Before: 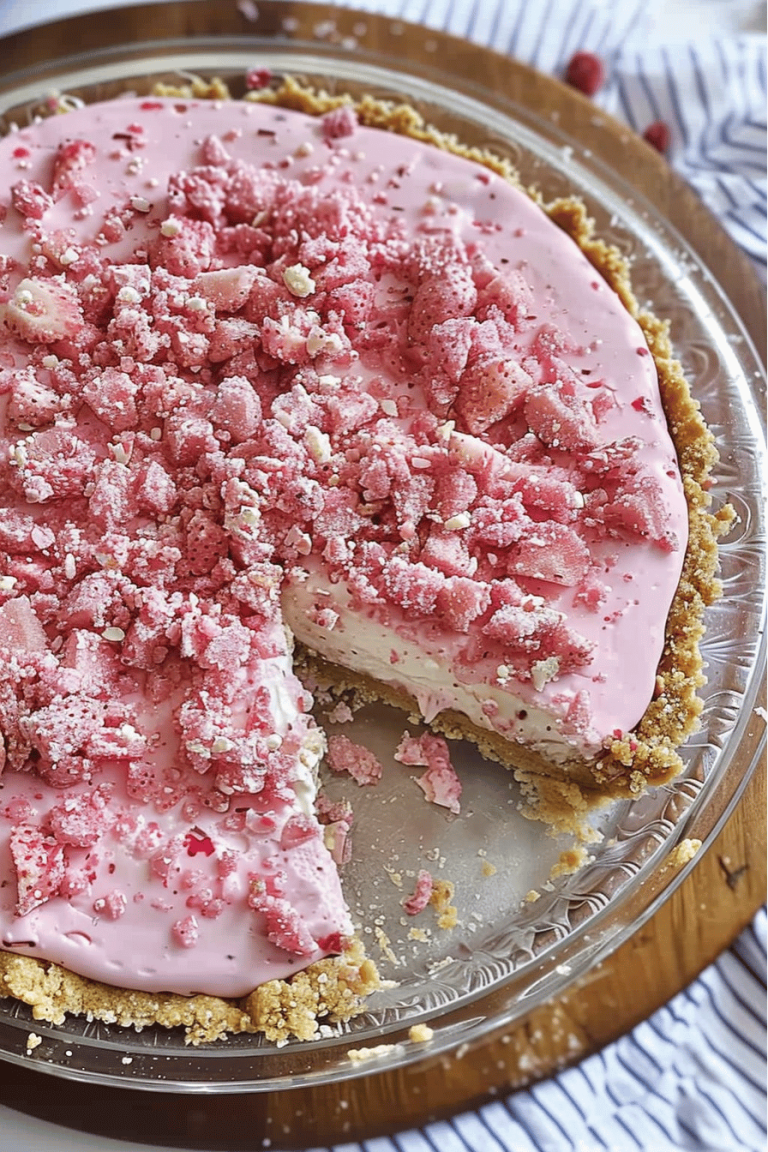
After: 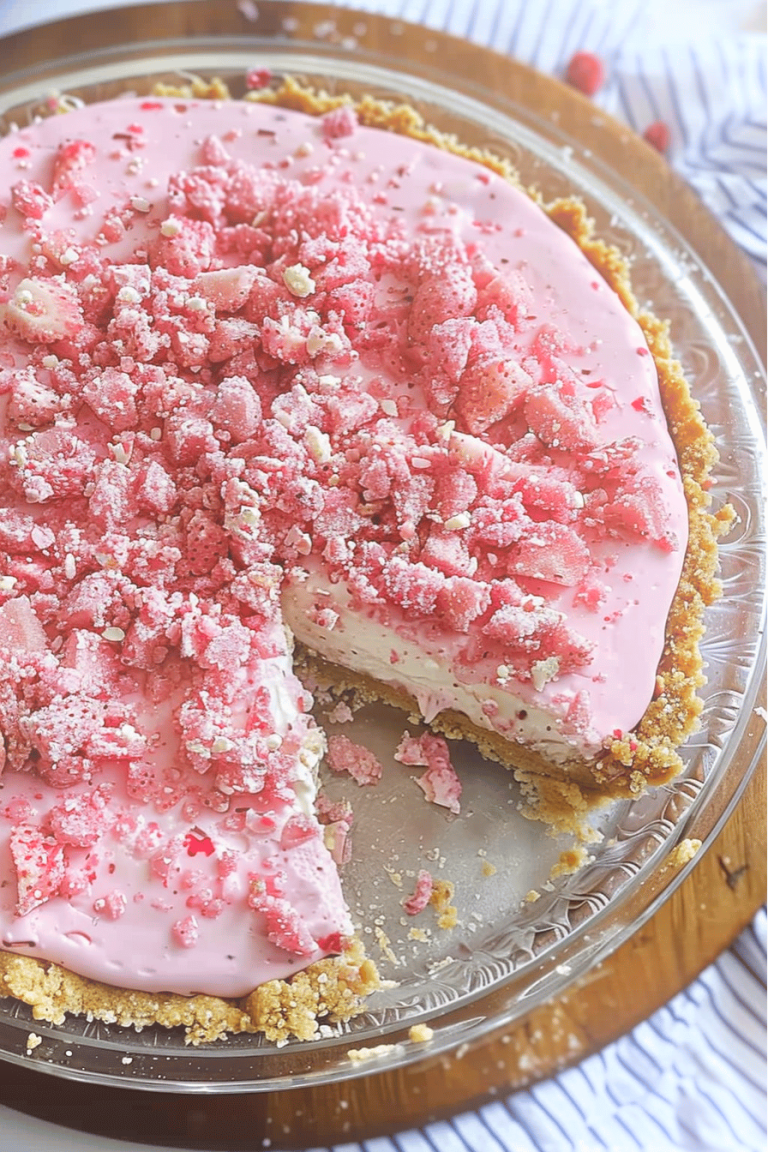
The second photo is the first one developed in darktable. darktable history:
bloom: on, module defaults
vibrance: vibrance 60%
